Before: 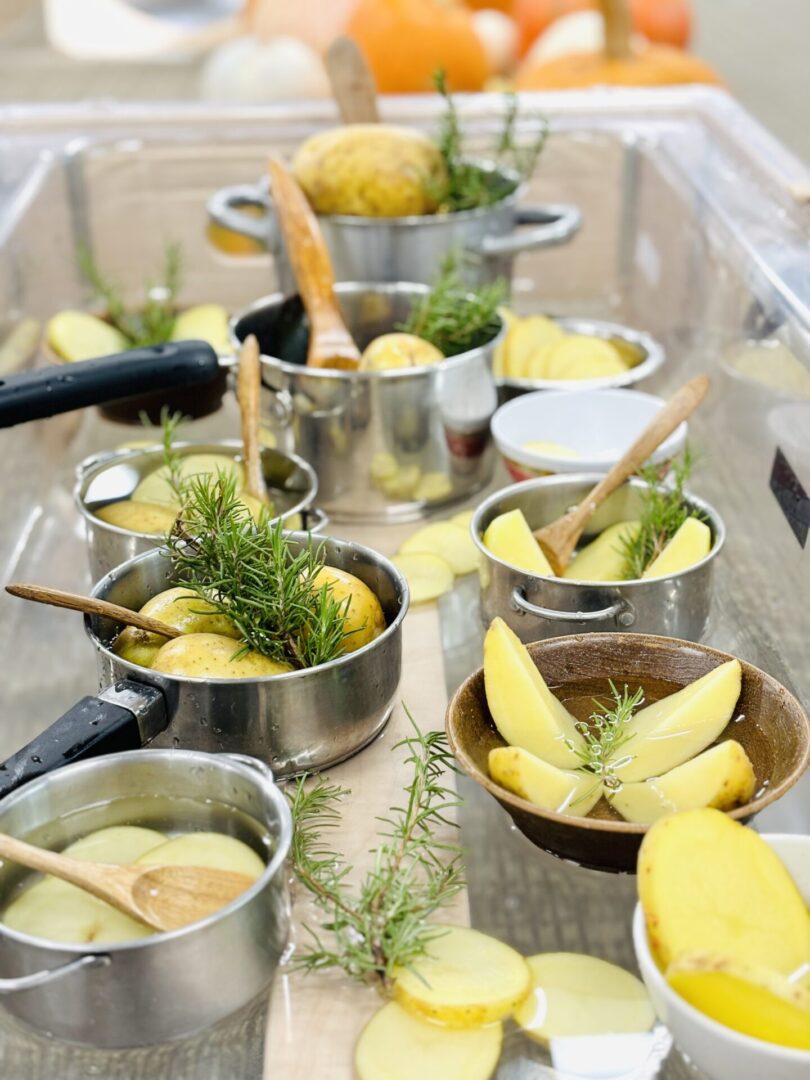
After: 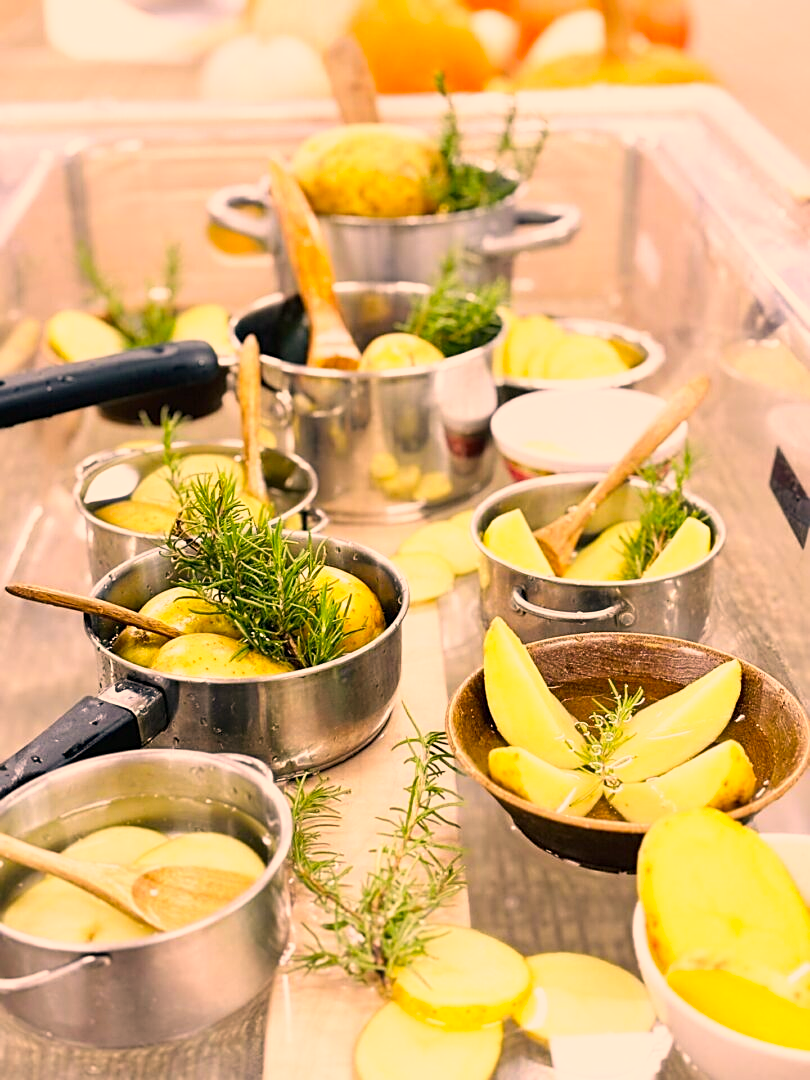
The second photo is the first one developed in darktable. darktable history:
sharpen: on, module defaults
base curve: curves: ch0 [(0, 0) (0.688, 0.865) (1, 1)], preserve colors none
color correction: highlights a* 21.88, highlights b* 22.25
